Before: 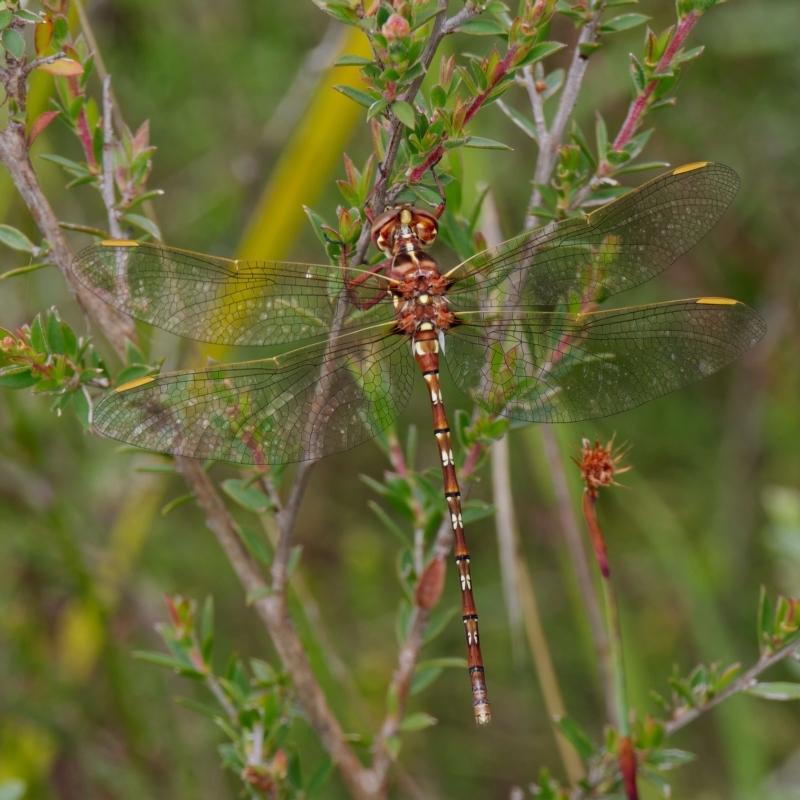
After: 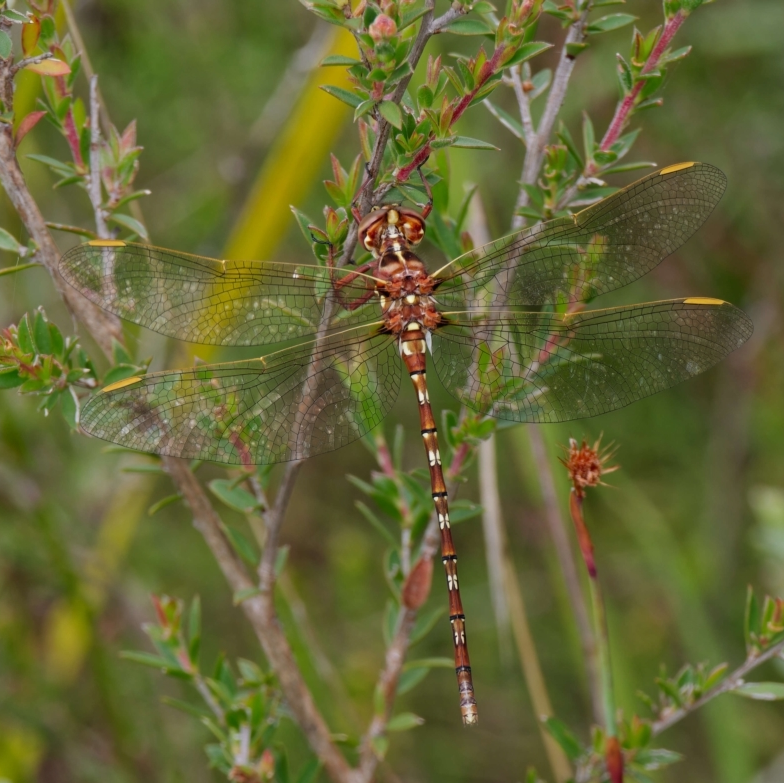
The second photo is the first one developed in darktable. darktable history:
crop: left 1.636%, right 0.279%, bottom 2.034%
exposure: compensate exposure bias true, compensate highlight preservation false
